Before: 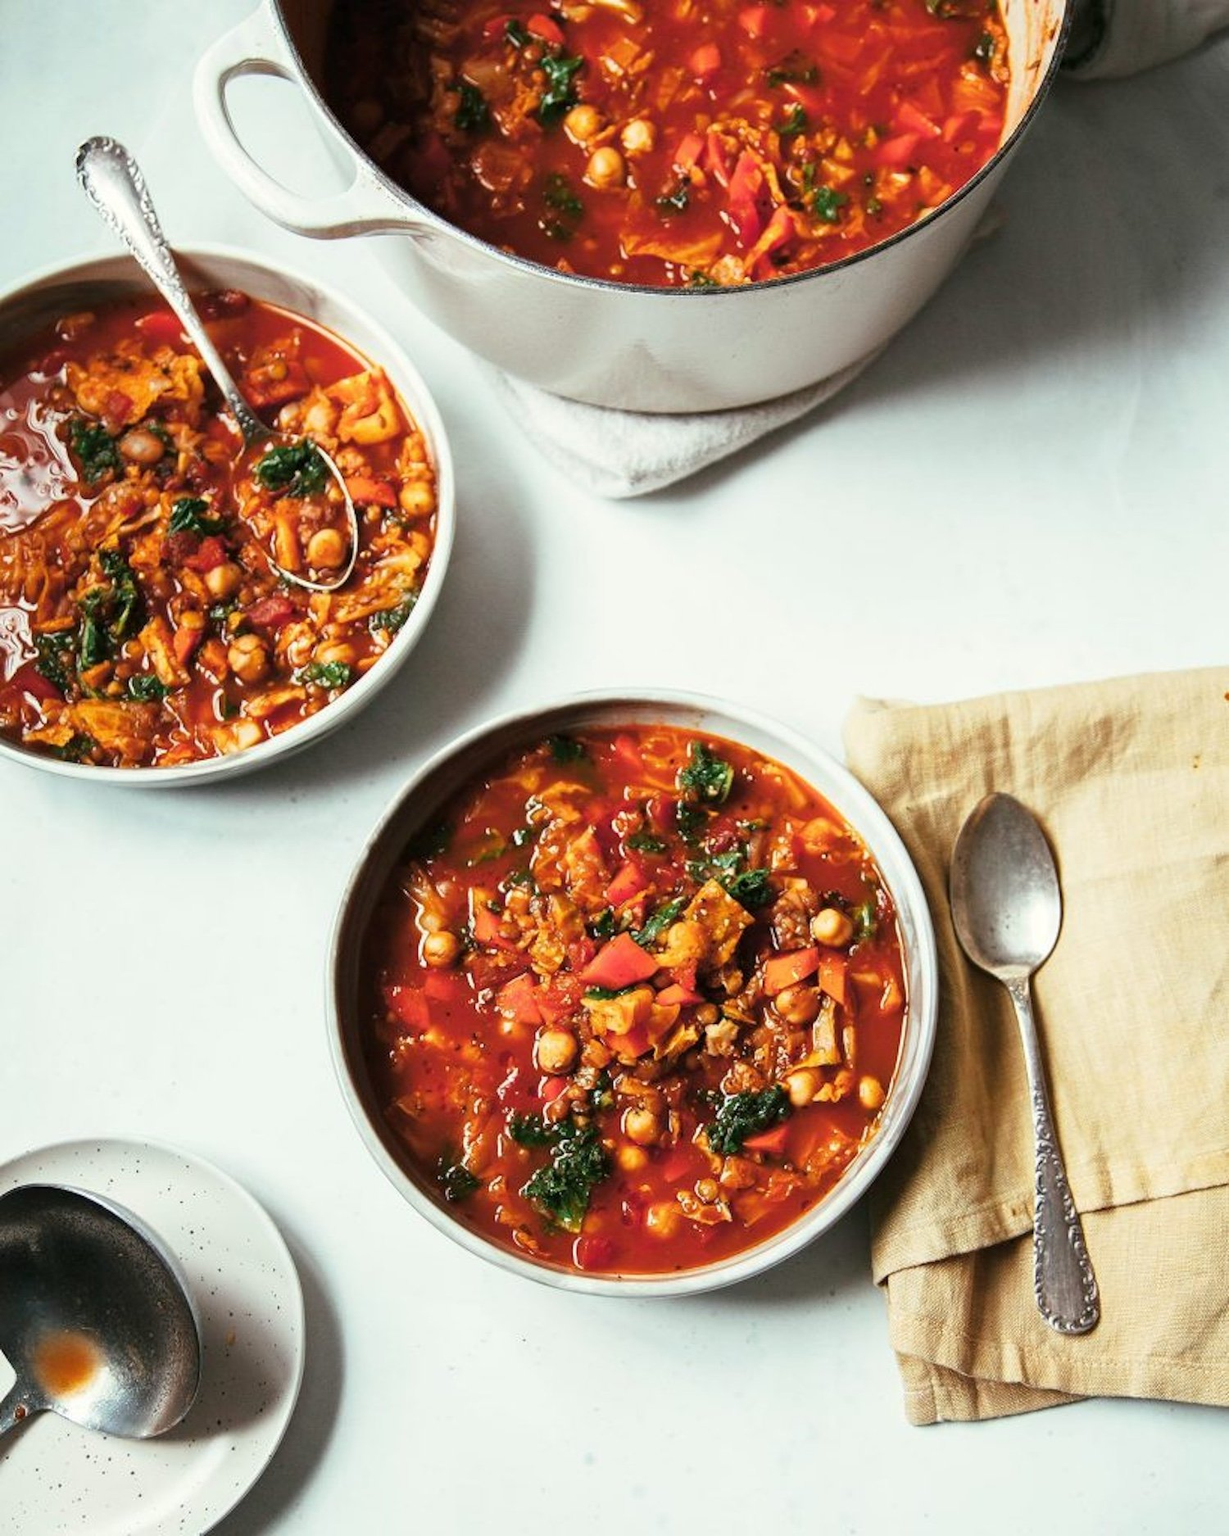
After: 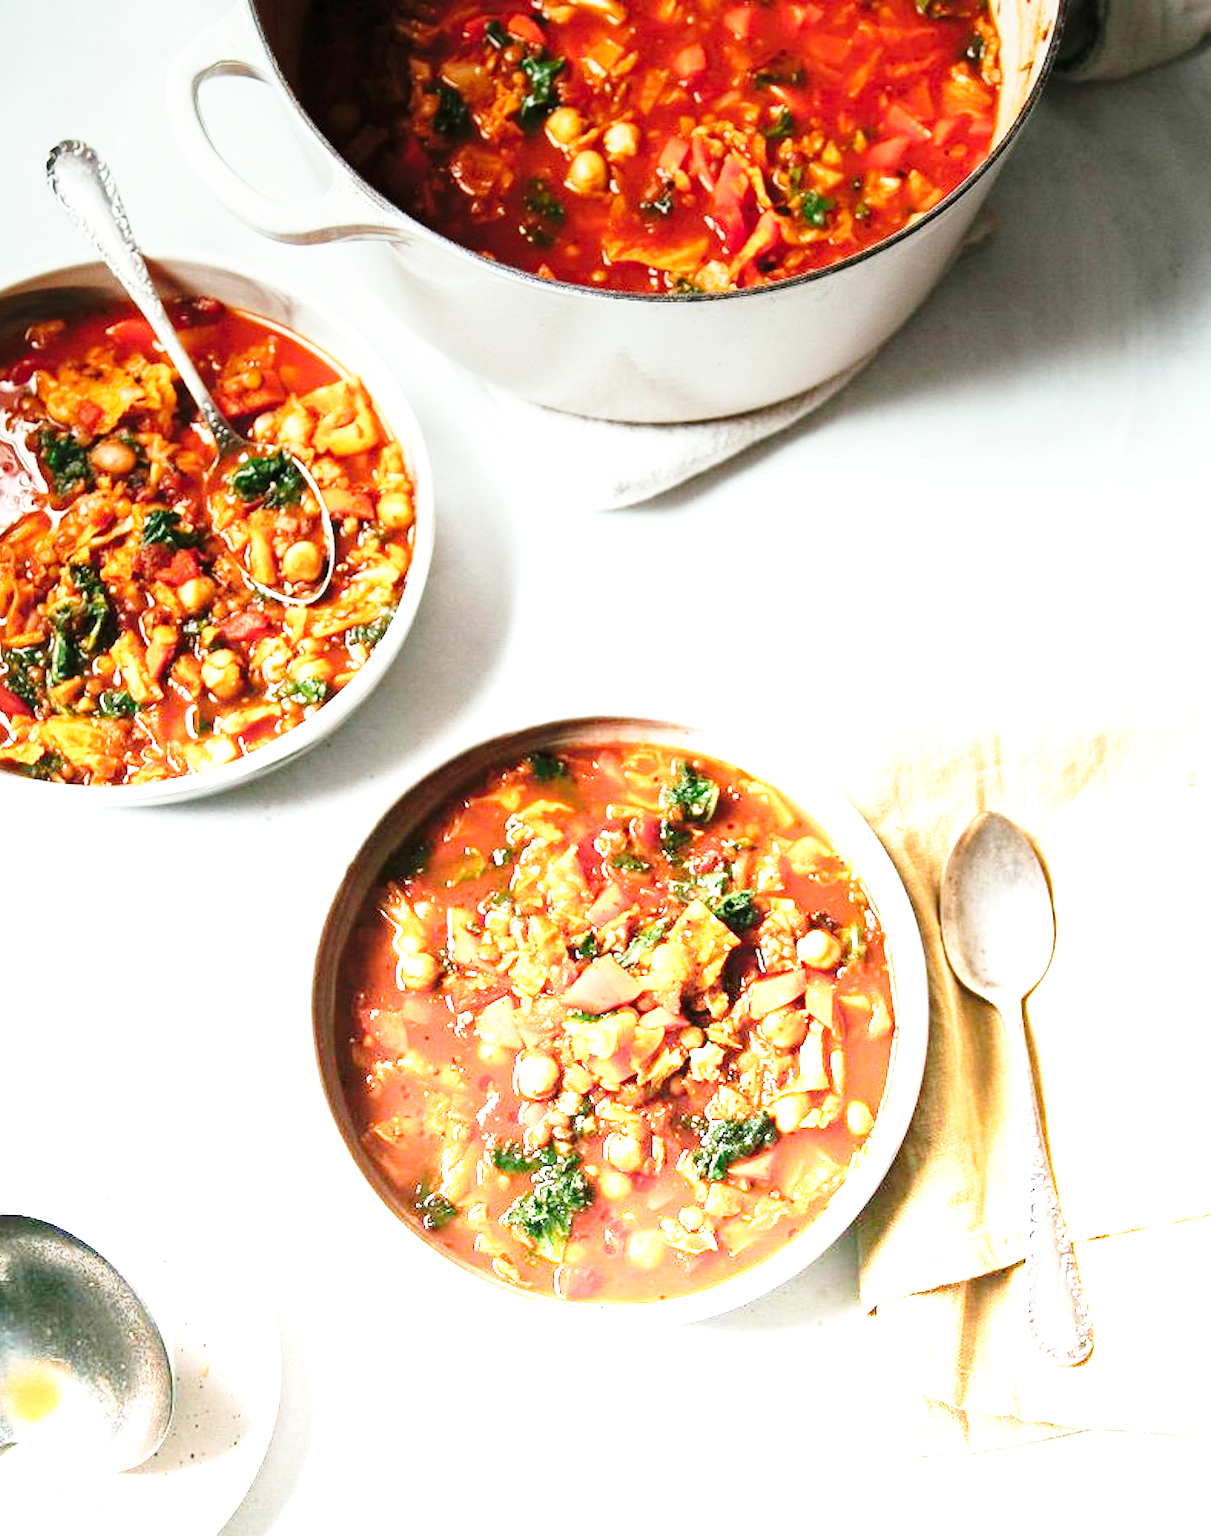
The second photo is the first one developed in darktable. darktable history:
graduated density: density -3.9 EV
base curve: curves: ch0 [(0, 0) (0.028, 0.03) (0.121, 0.232) (0.46, 0.748) (0.859, 0.968) (1, 1)], preserve colors none
crop and rotate: left 2.536%, right 1.107%, bottom 2.246%
